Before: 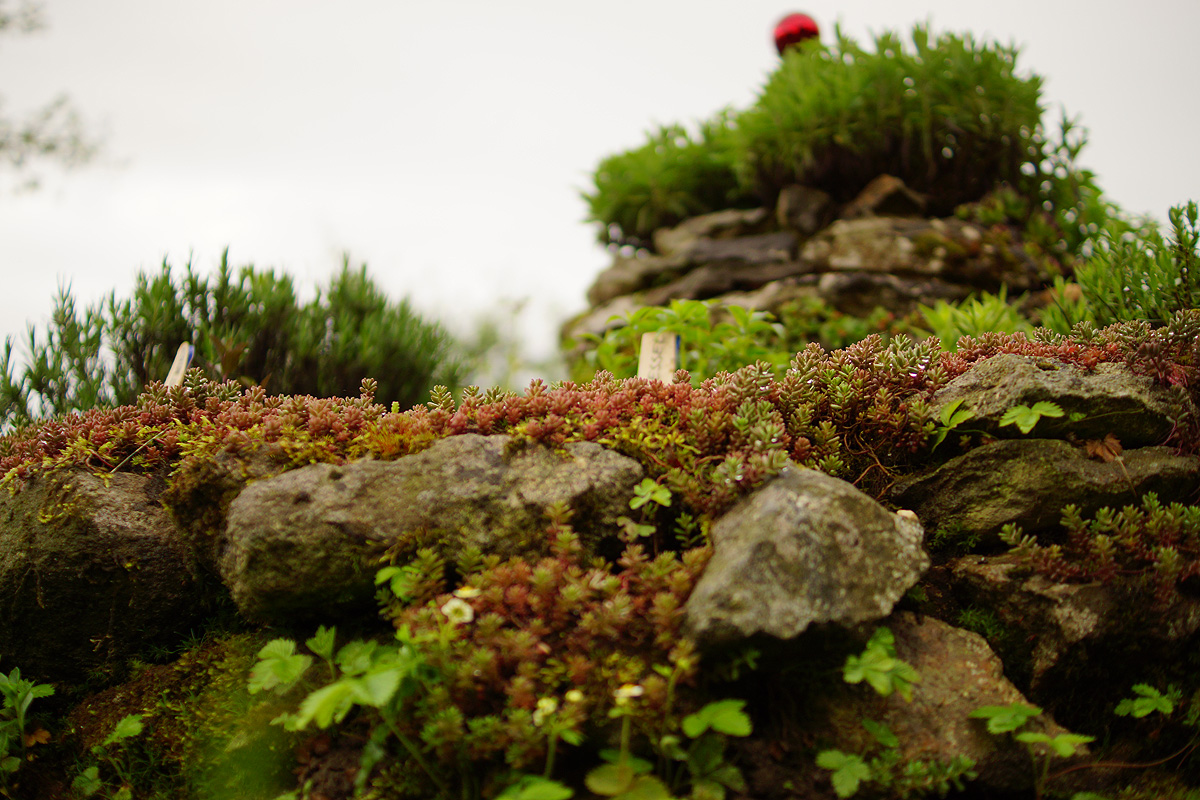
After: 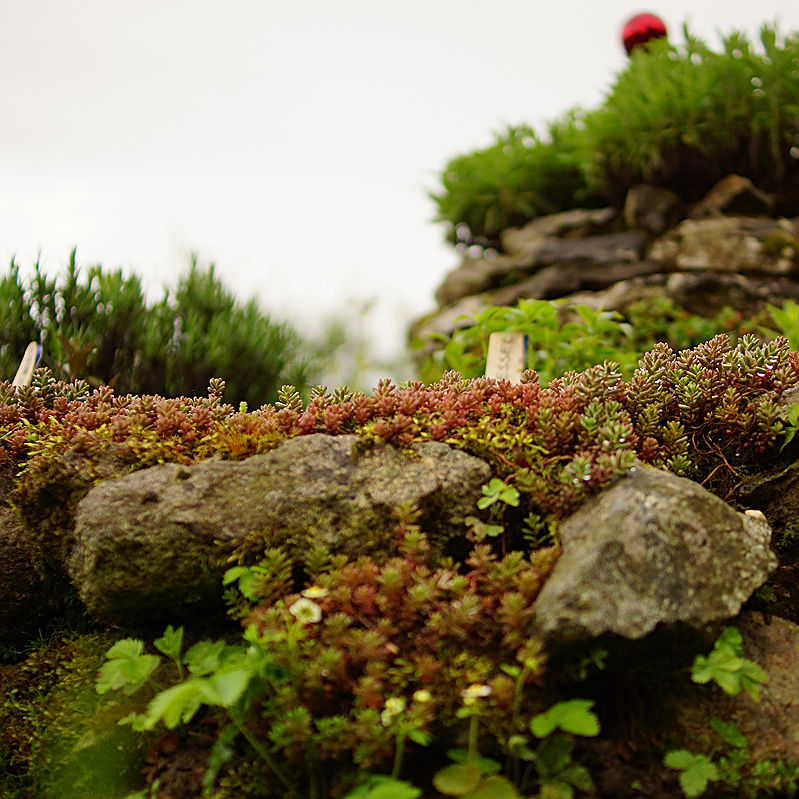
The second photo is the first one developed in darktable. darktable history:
crop and rotate: left 12.746%, right 20.668%
sharpen: on, module defaults
